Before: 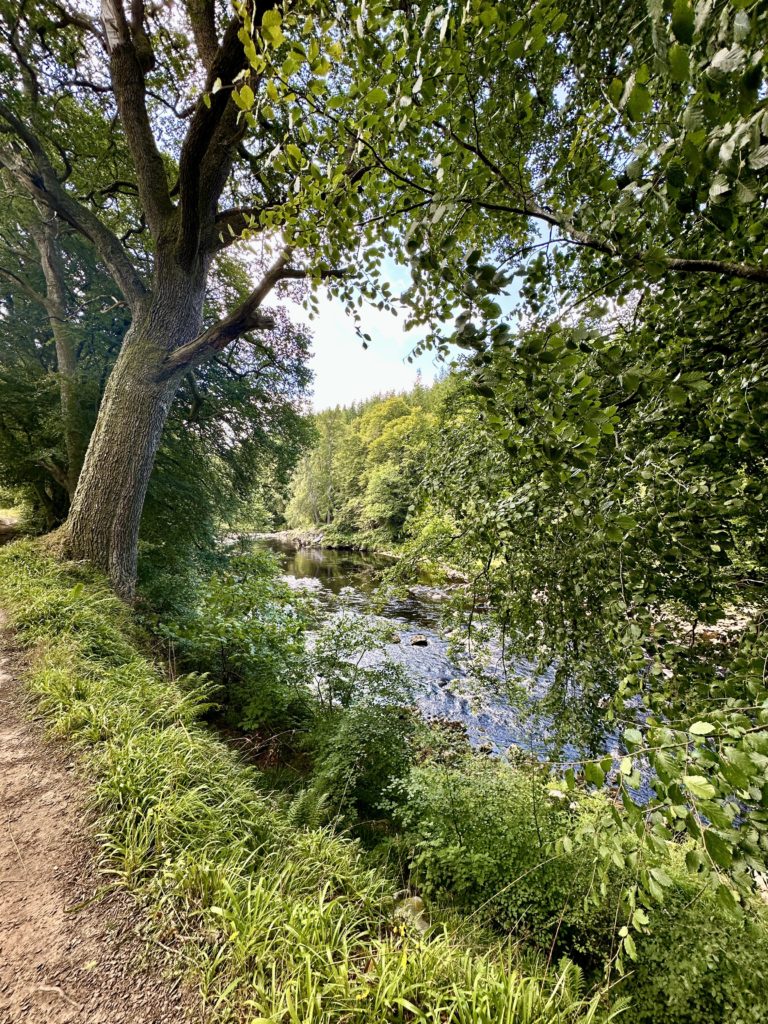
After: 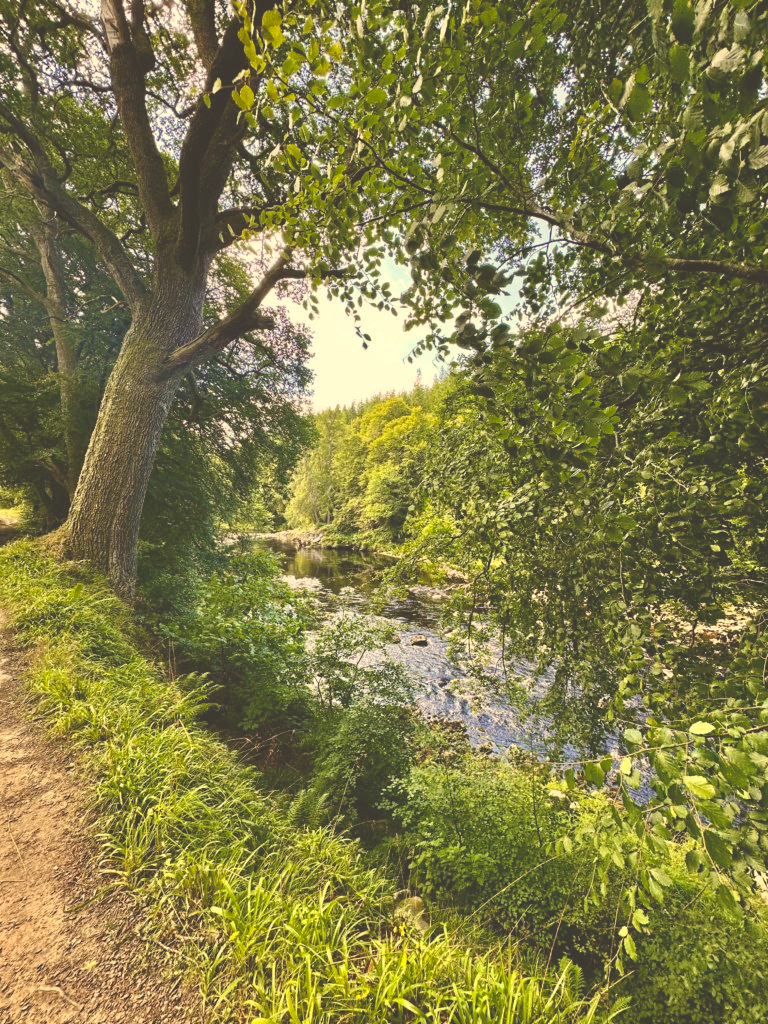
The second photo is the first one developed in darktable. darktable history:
color correction: highlights a* 2.72, highlights b* 22.8
exposure: black level correction -0.041, exposure 0.064 EV, compensate highlight preservation false
